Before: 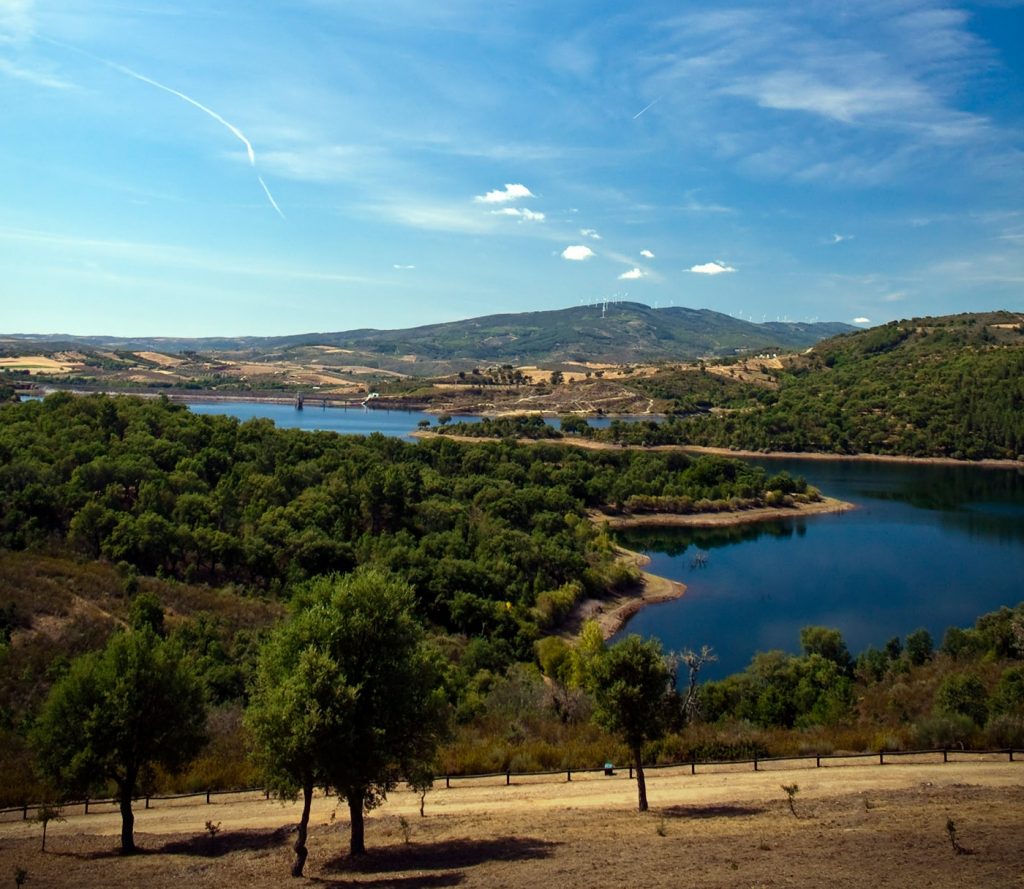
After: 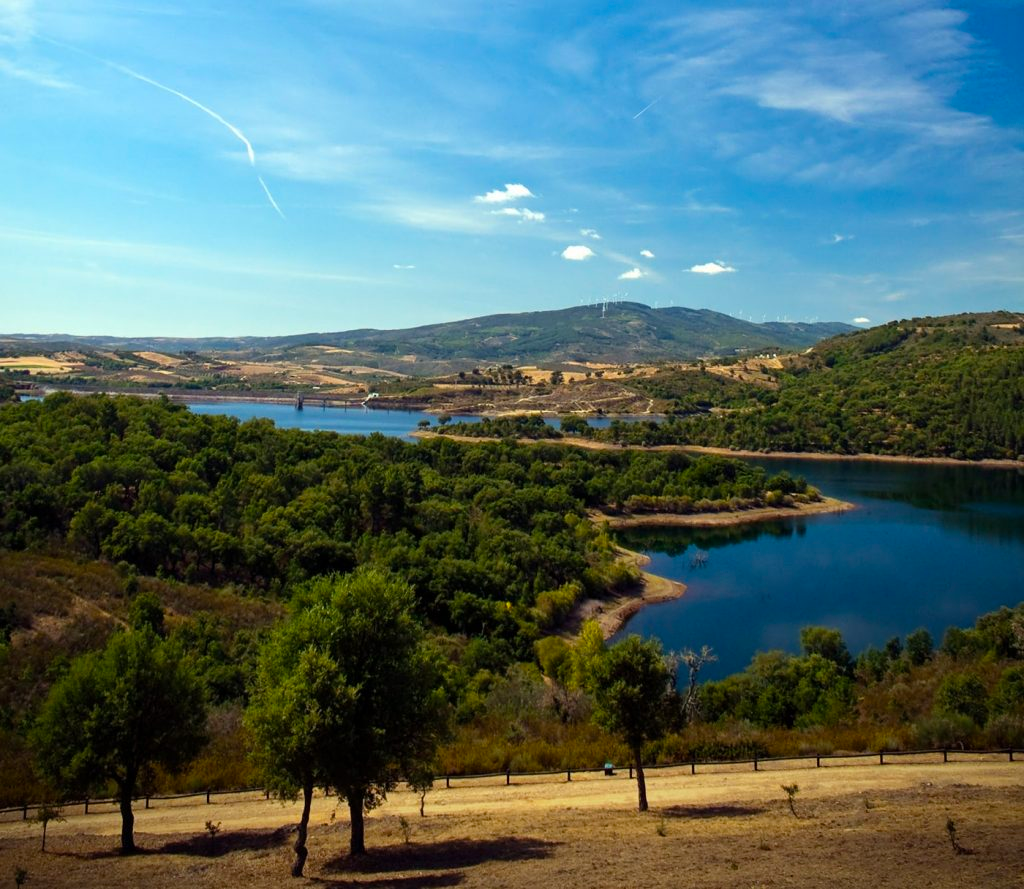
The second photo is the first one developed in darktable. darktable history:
color balance rgb: perceptual saturation grading › global saturation 19.633%
